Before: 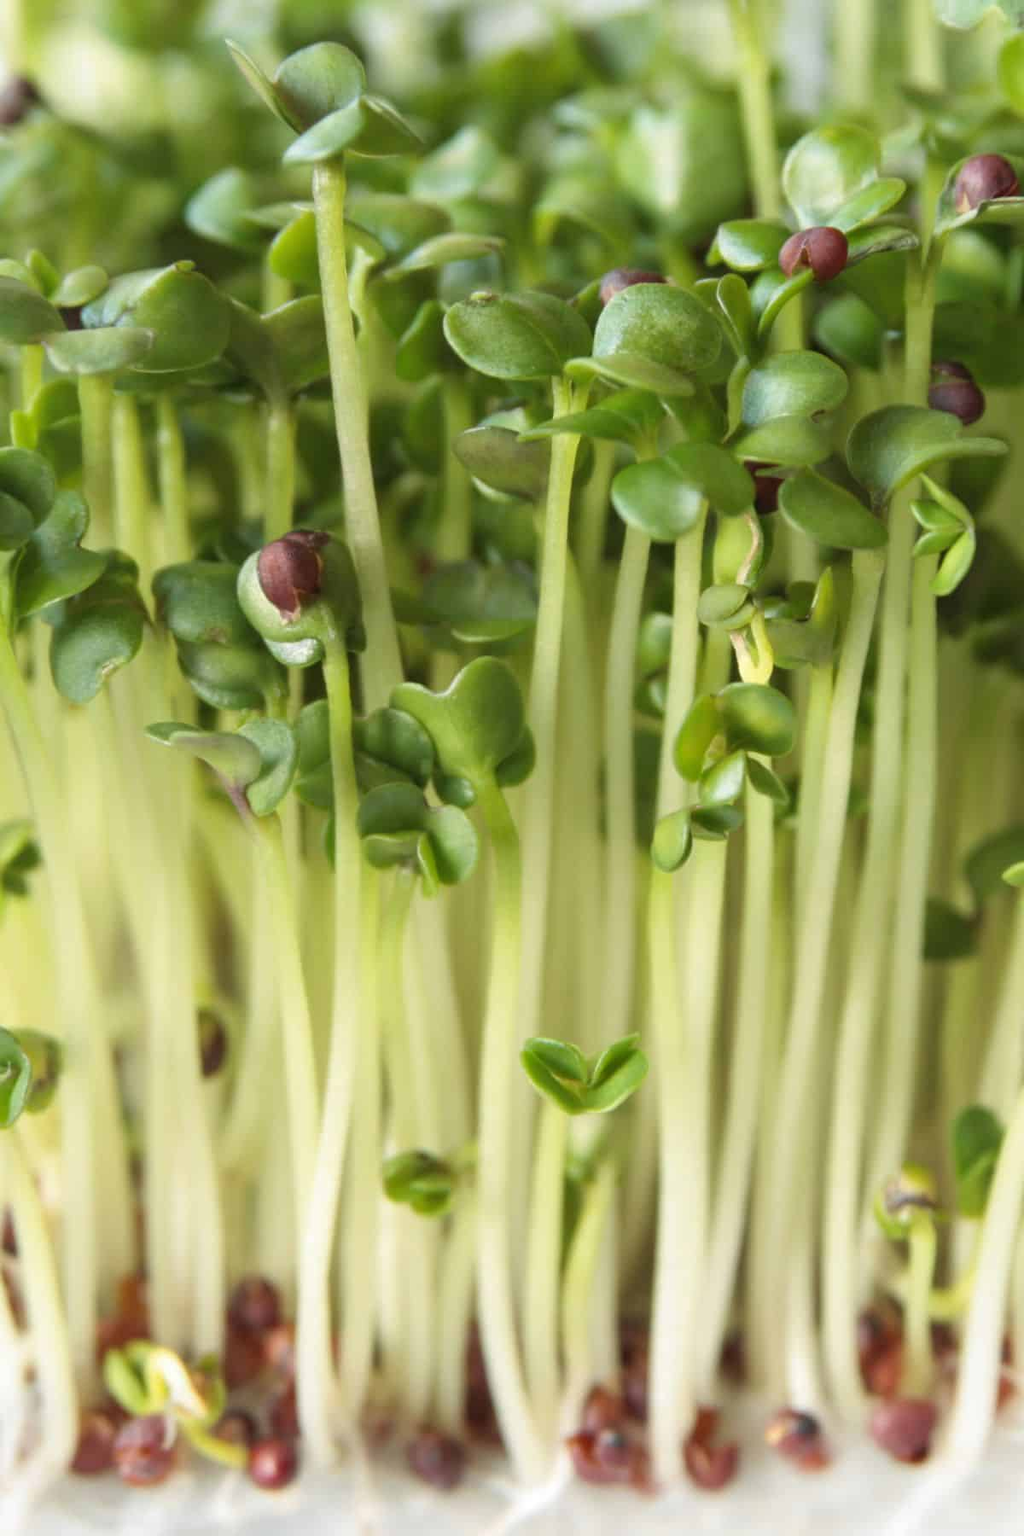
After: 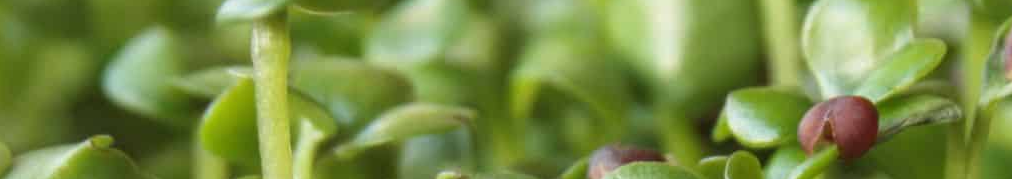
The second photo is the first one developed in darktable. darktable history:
crop and rotate: left 9.644%, top 9.491%, right 6.021%, bottom 80.509%
